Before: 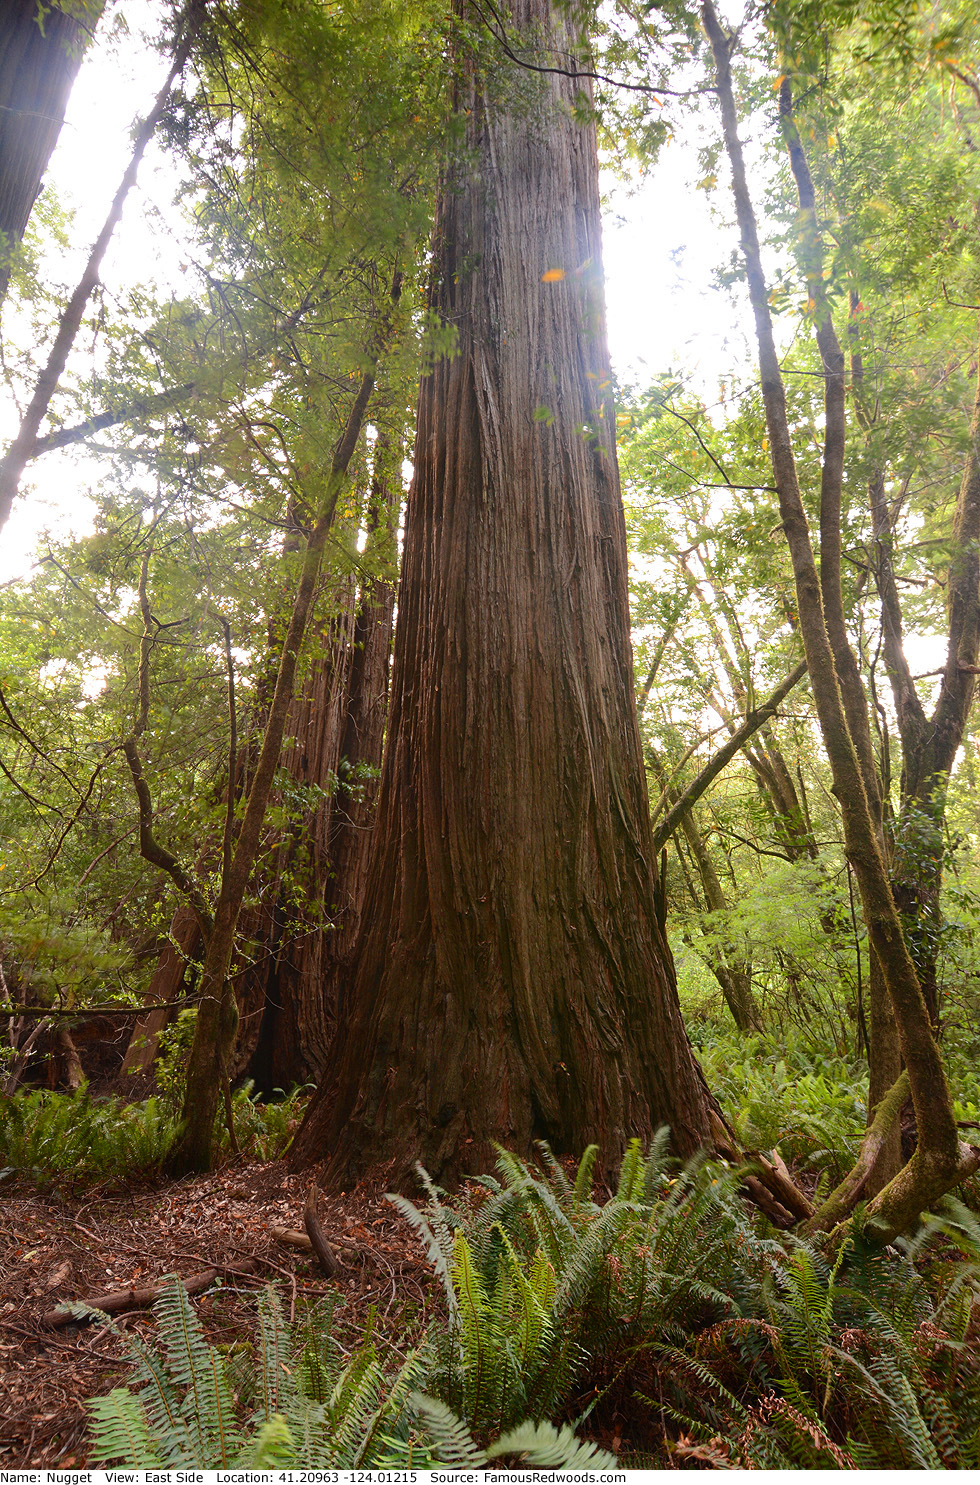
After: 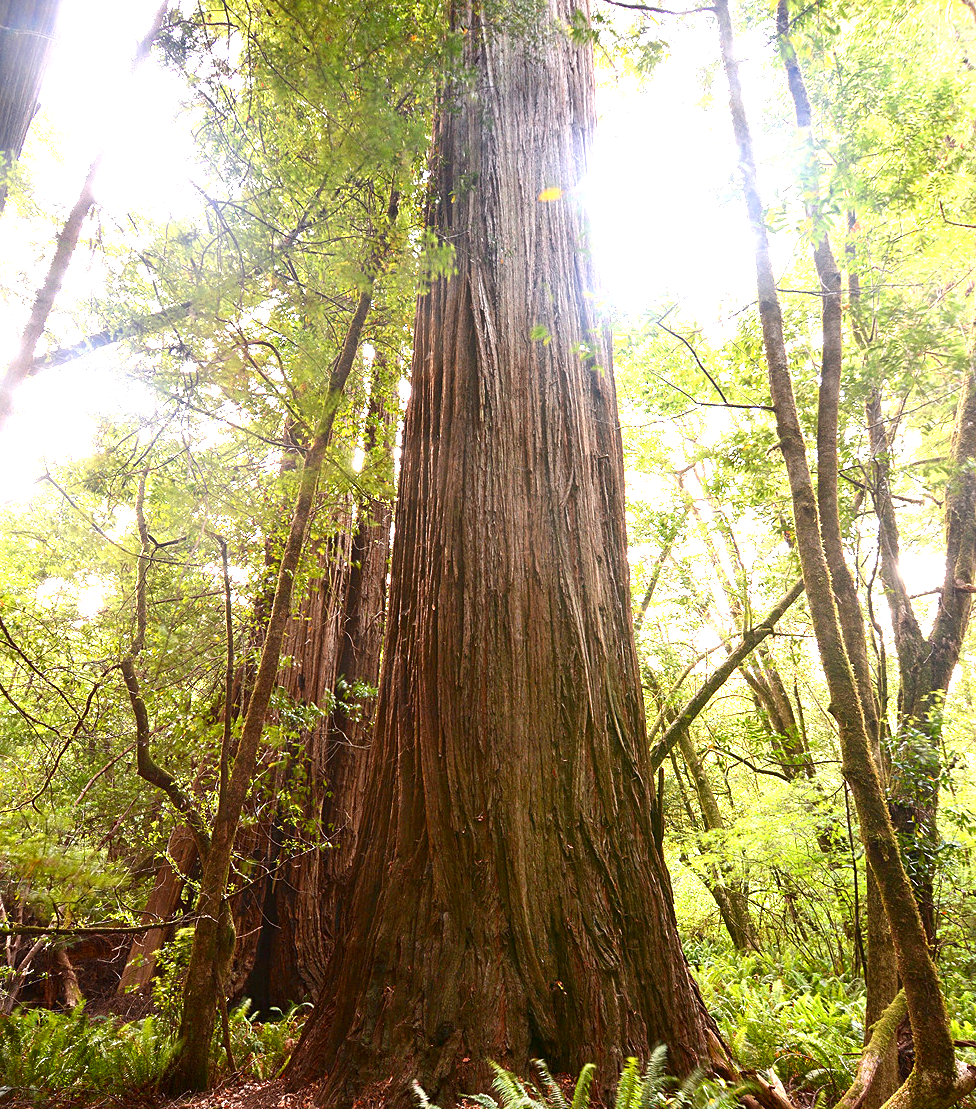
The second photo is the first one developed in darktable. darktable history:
sharpen: amount 0.2
contrast brightness saturation: brightness -0.09
exposure: black level correction 0.001, exposure 1.398 EV, compensate exposure bias true, compensate highlight preservation false
crop: left 0.387%, top 5.469%, bottom 19.809%
